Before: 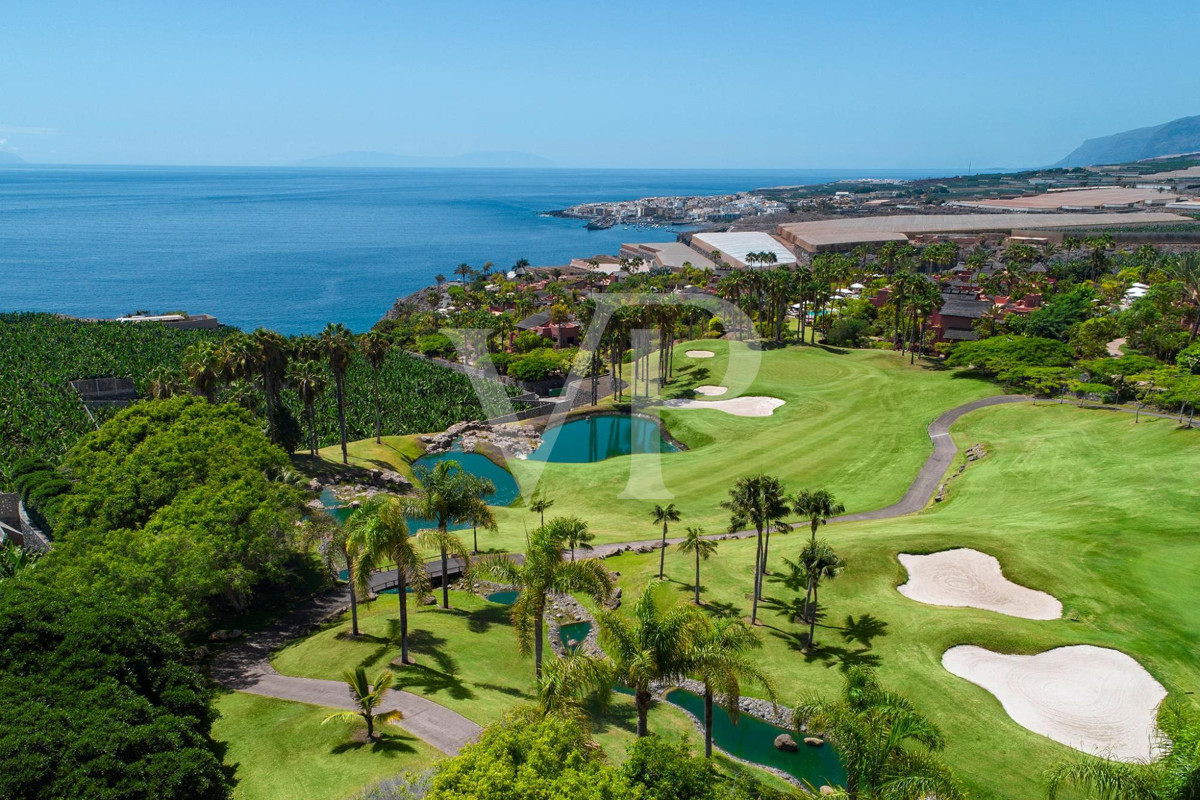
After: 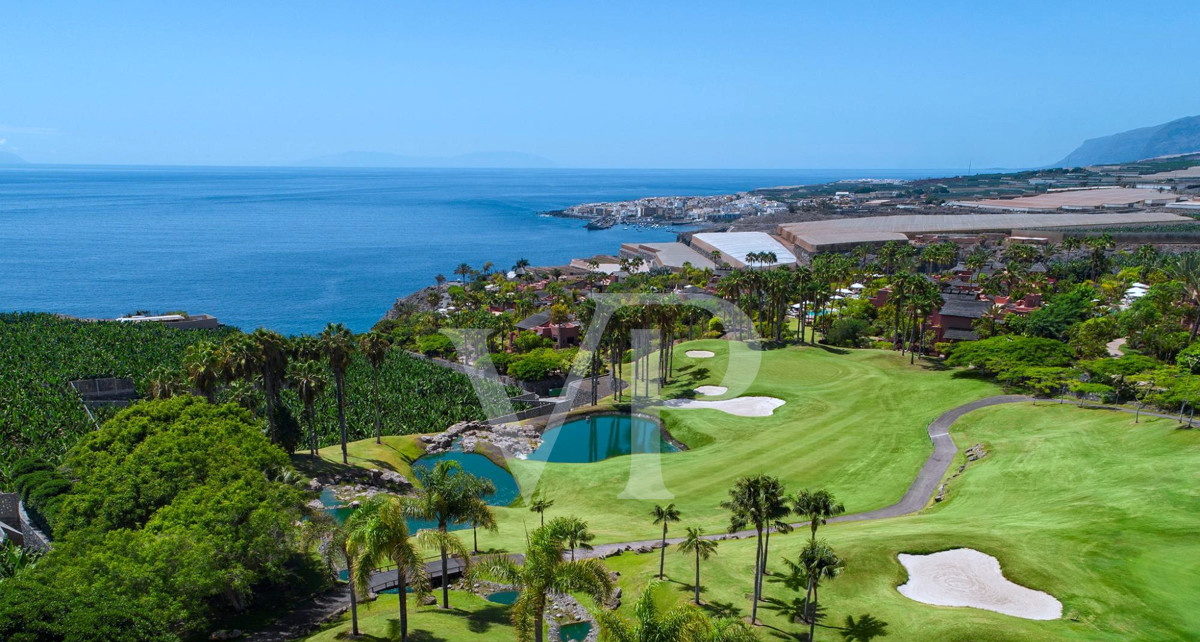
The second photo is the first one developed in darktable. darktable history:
white balance: red 0.954, blue 1.079
crop: bottom 19.644%
